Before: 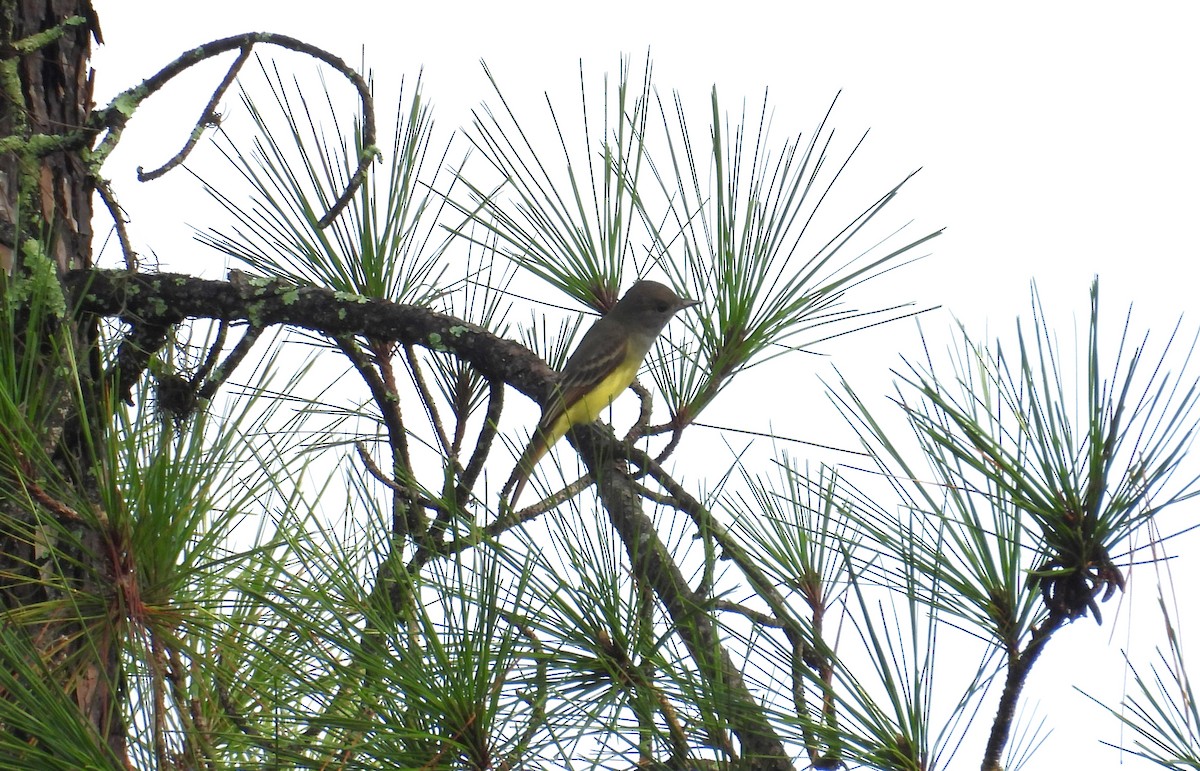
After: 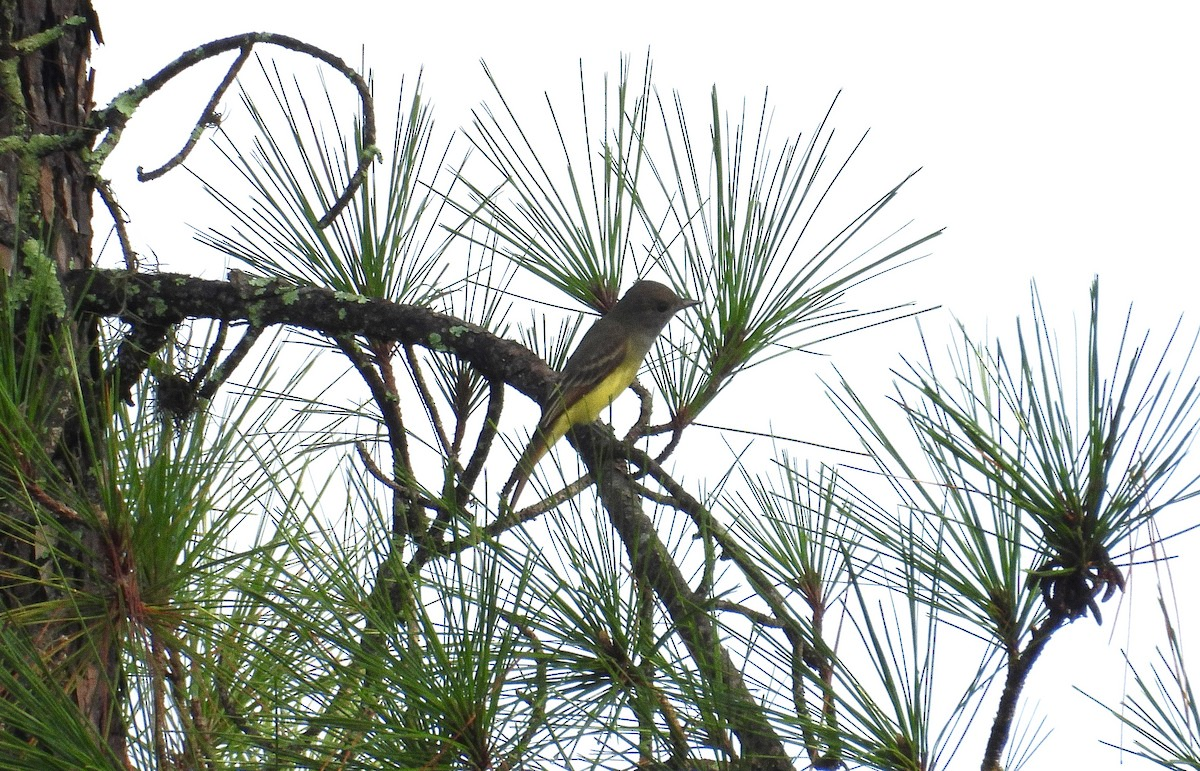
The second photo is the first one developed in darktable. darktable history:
base curve: curves: ch0 [(0, 0) (0.303, 0.277) (1, 1)]
grain: on, module defaults
